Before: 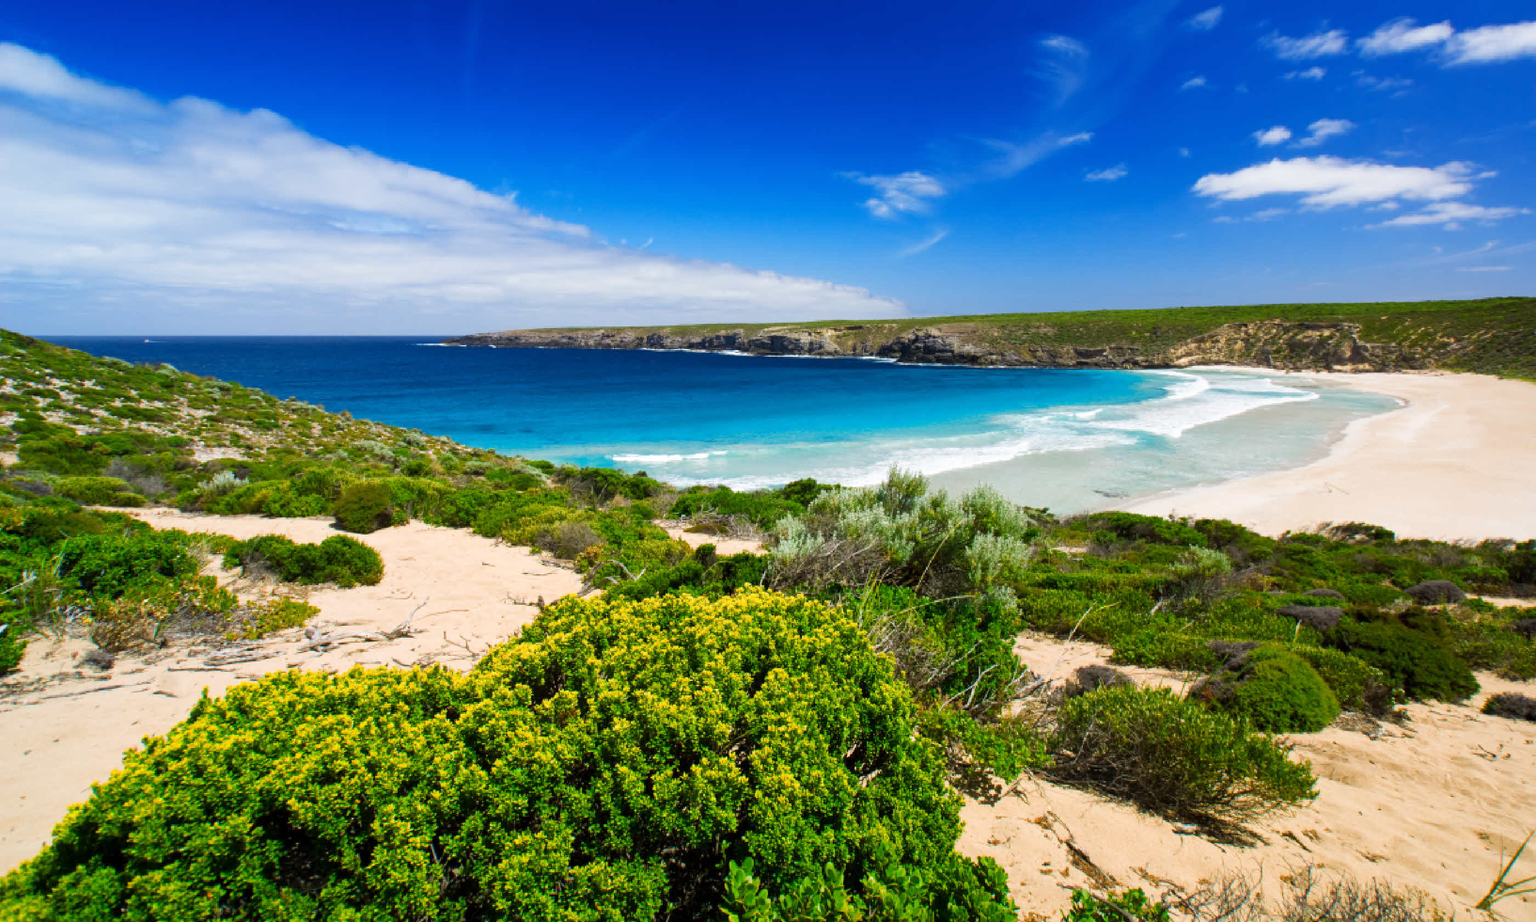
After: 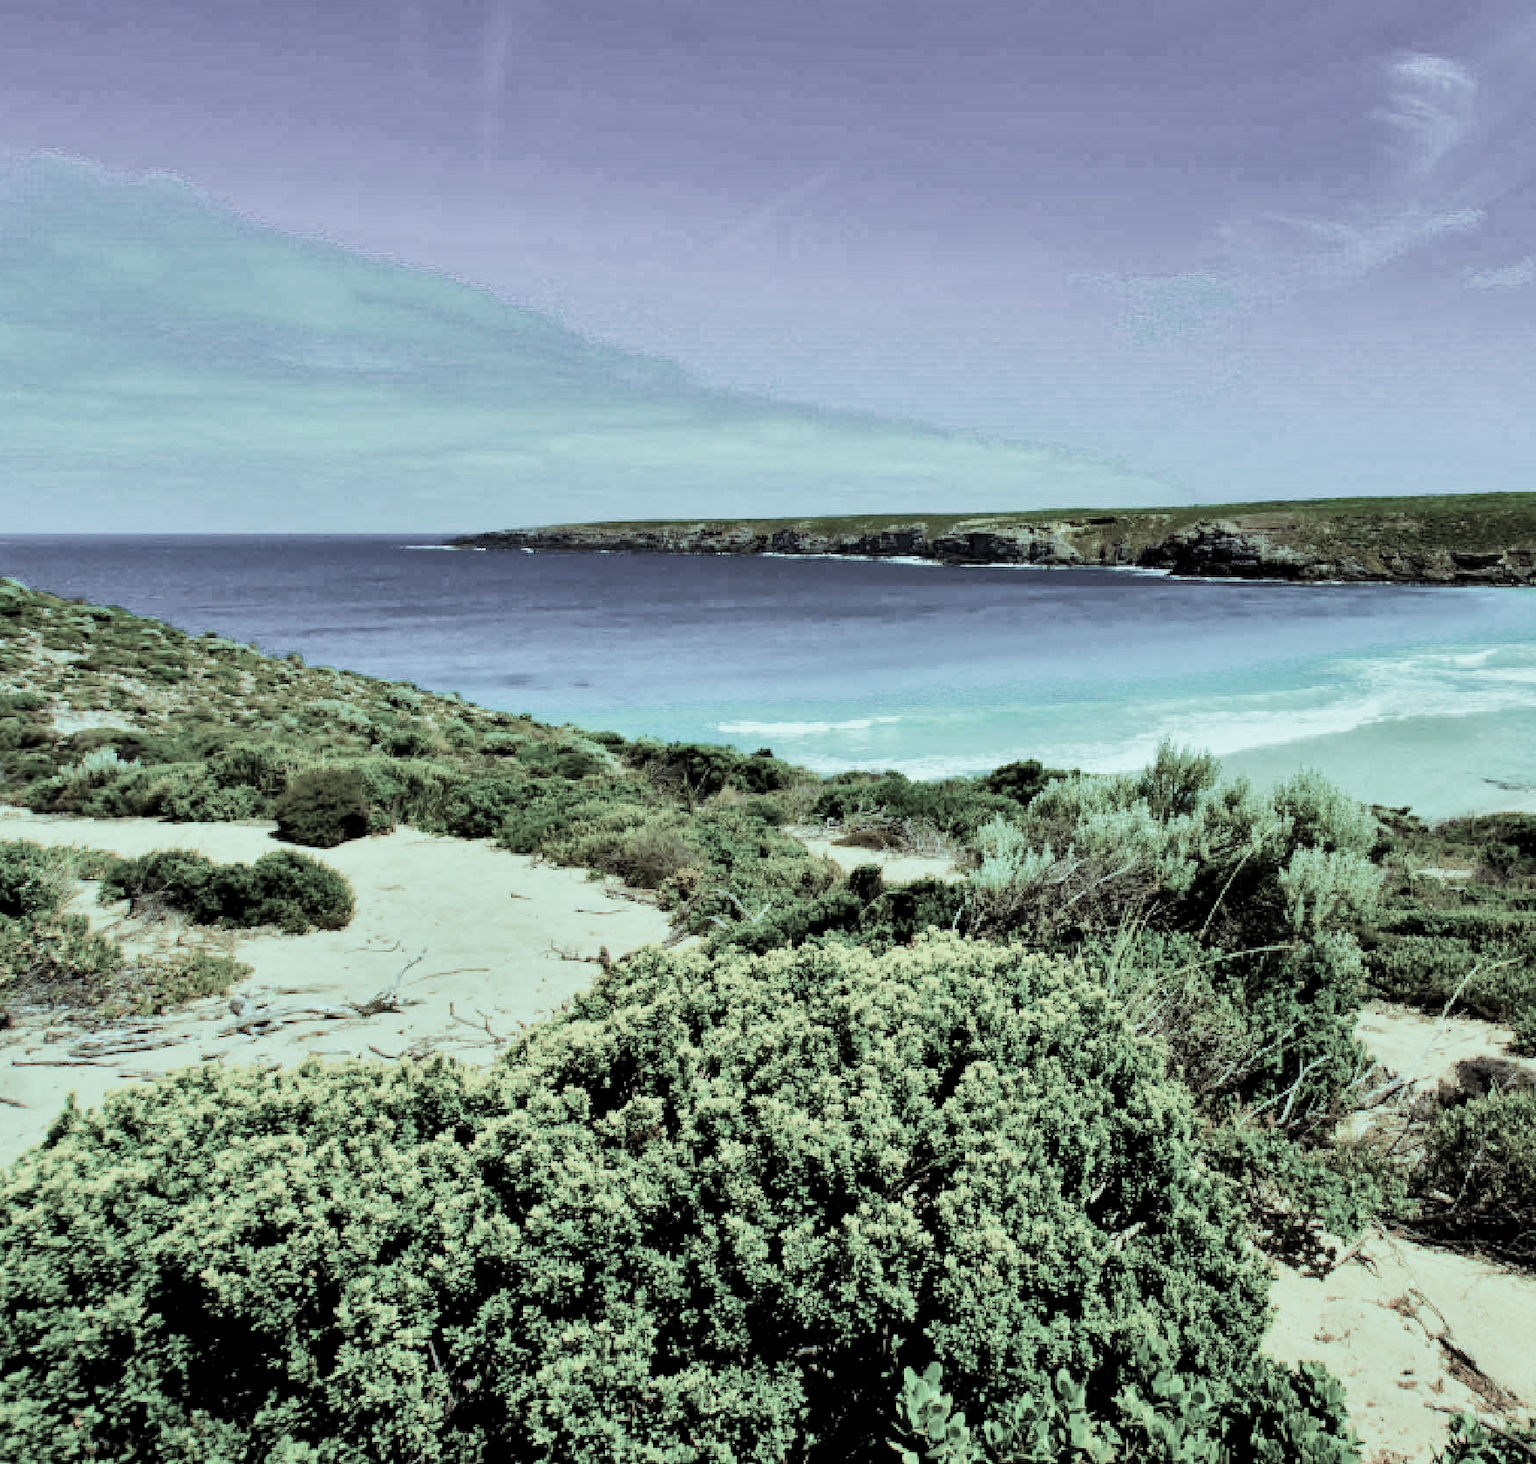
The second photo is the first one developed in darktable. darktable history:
crop: left 10.475%, right 26.576%
filmic rgb: black relative exposure -5.07 EV, white relative exposure 3.95 EV, threshold 3 EV, hardness 2.88, contrast 1.405, highlights saturation mix -30.62%, color science v4 (2020), contrast in shadows soft, contrast in highlights soft, enable highlight reconstruction true
shadows and highlights: radius 109.55, shadows 41.35, highlights -71.79, low approximation 0.01, soften with gaussian
color balance rgb: highlights gain › chroma 7.617%, highlights gain › hue 187.23°, perceptual saturation grading › global saturation 30.199%, perceptual brilliance grading › mid-tones 10.393%, perceptual brilliance grading › shadows 14.831%, global vibrance 20%
haze removal: compatibility mode true, adaptive false
